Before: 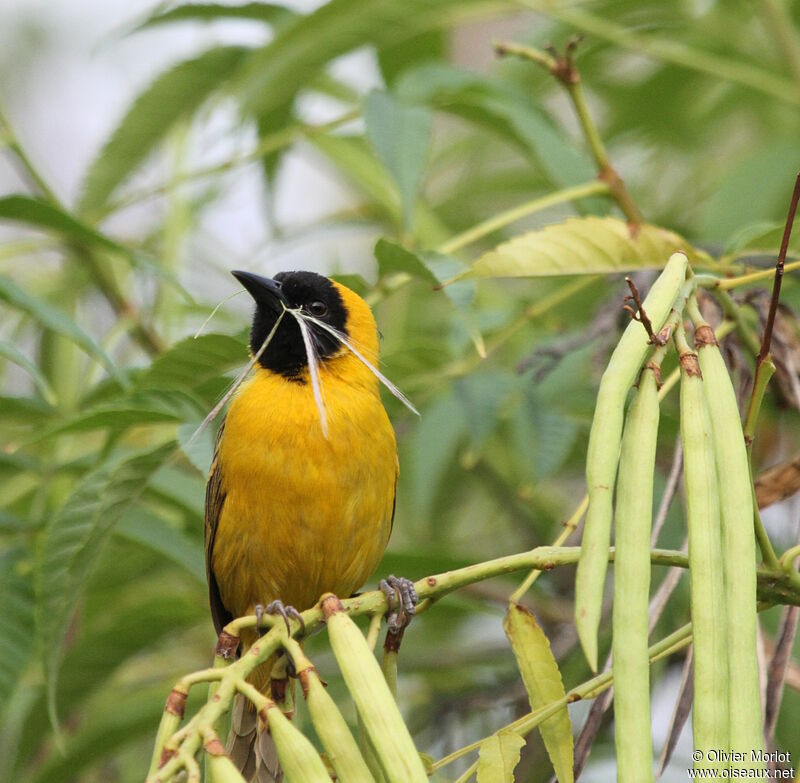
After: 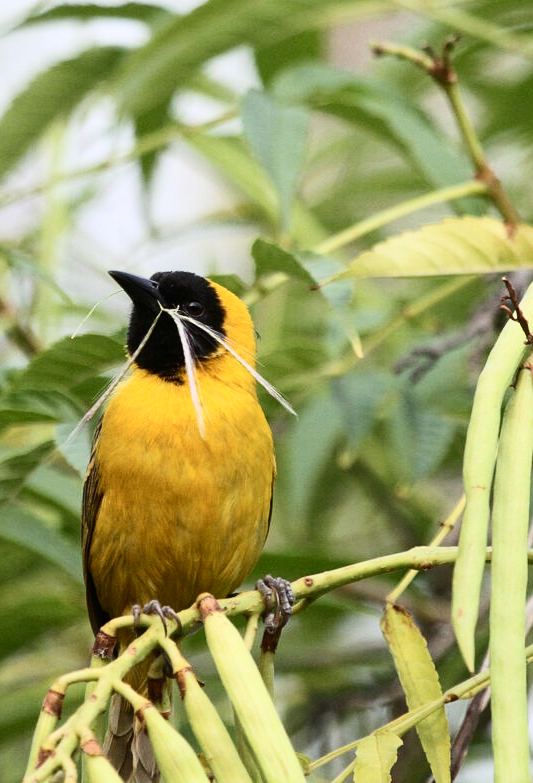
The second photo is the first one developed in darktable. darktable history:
crop: left 15.394%, right 17.861%
contrast brightness saturation: contrast 0.27
